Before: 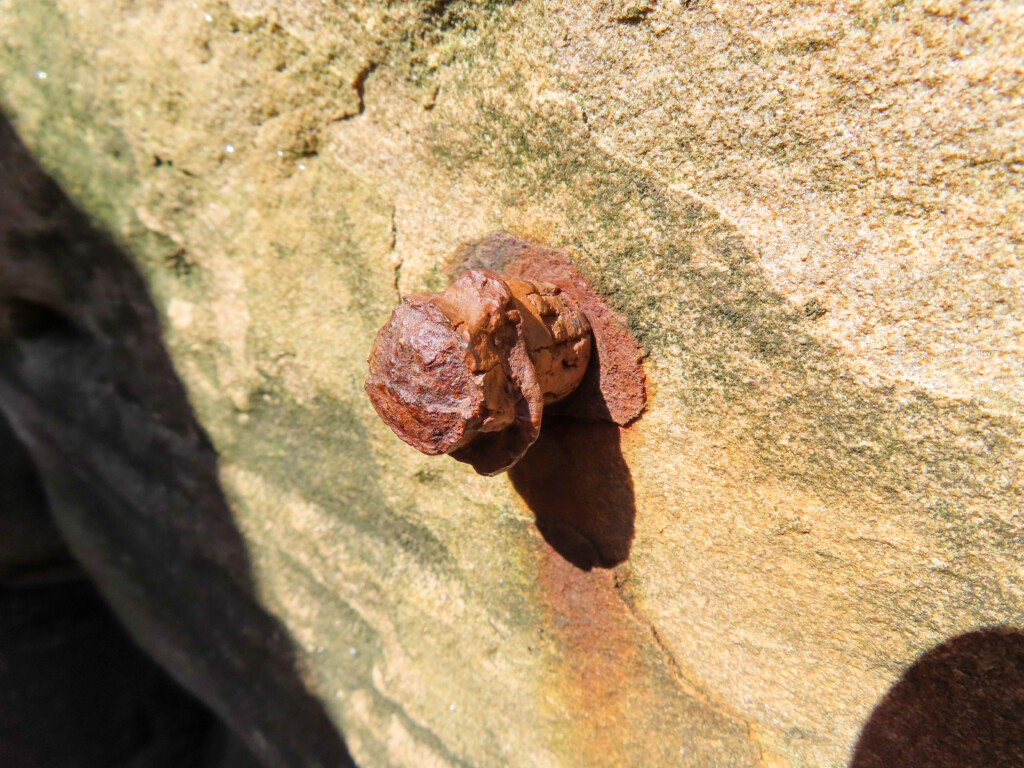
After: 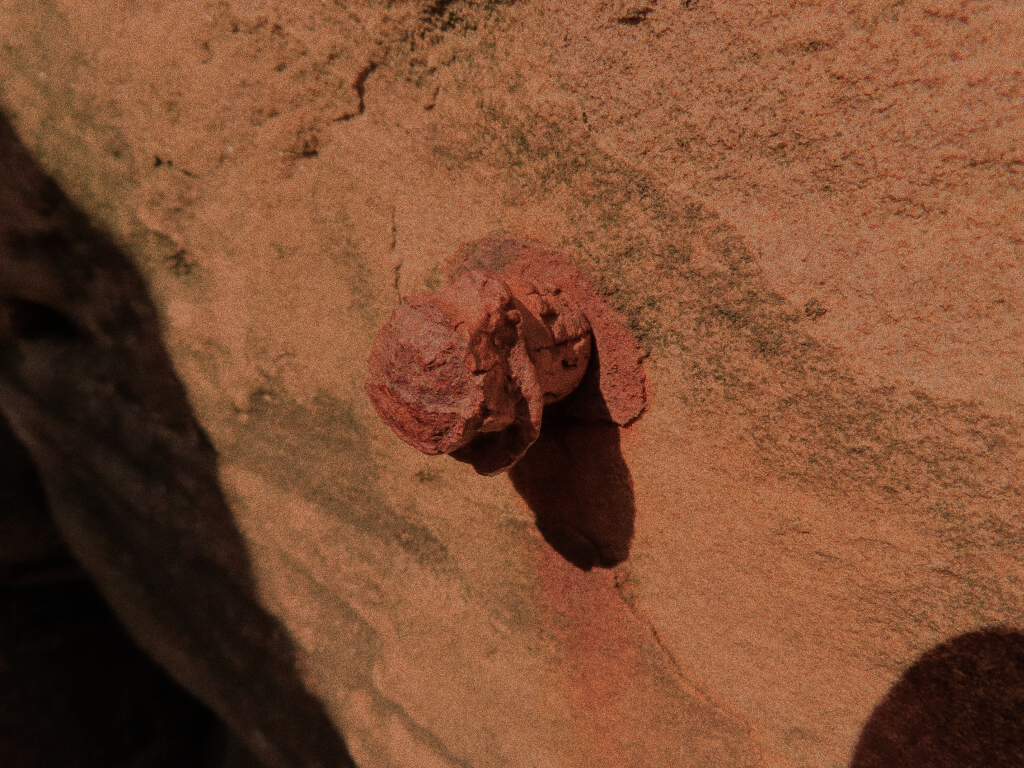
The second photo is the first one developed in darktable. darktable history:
white balance: red 1.467, blue 0.684
grain: coarseness 0.09 ISO, strength 40%
color balance rgb: perceptual brilliance grading › global brilliance -48.39%
